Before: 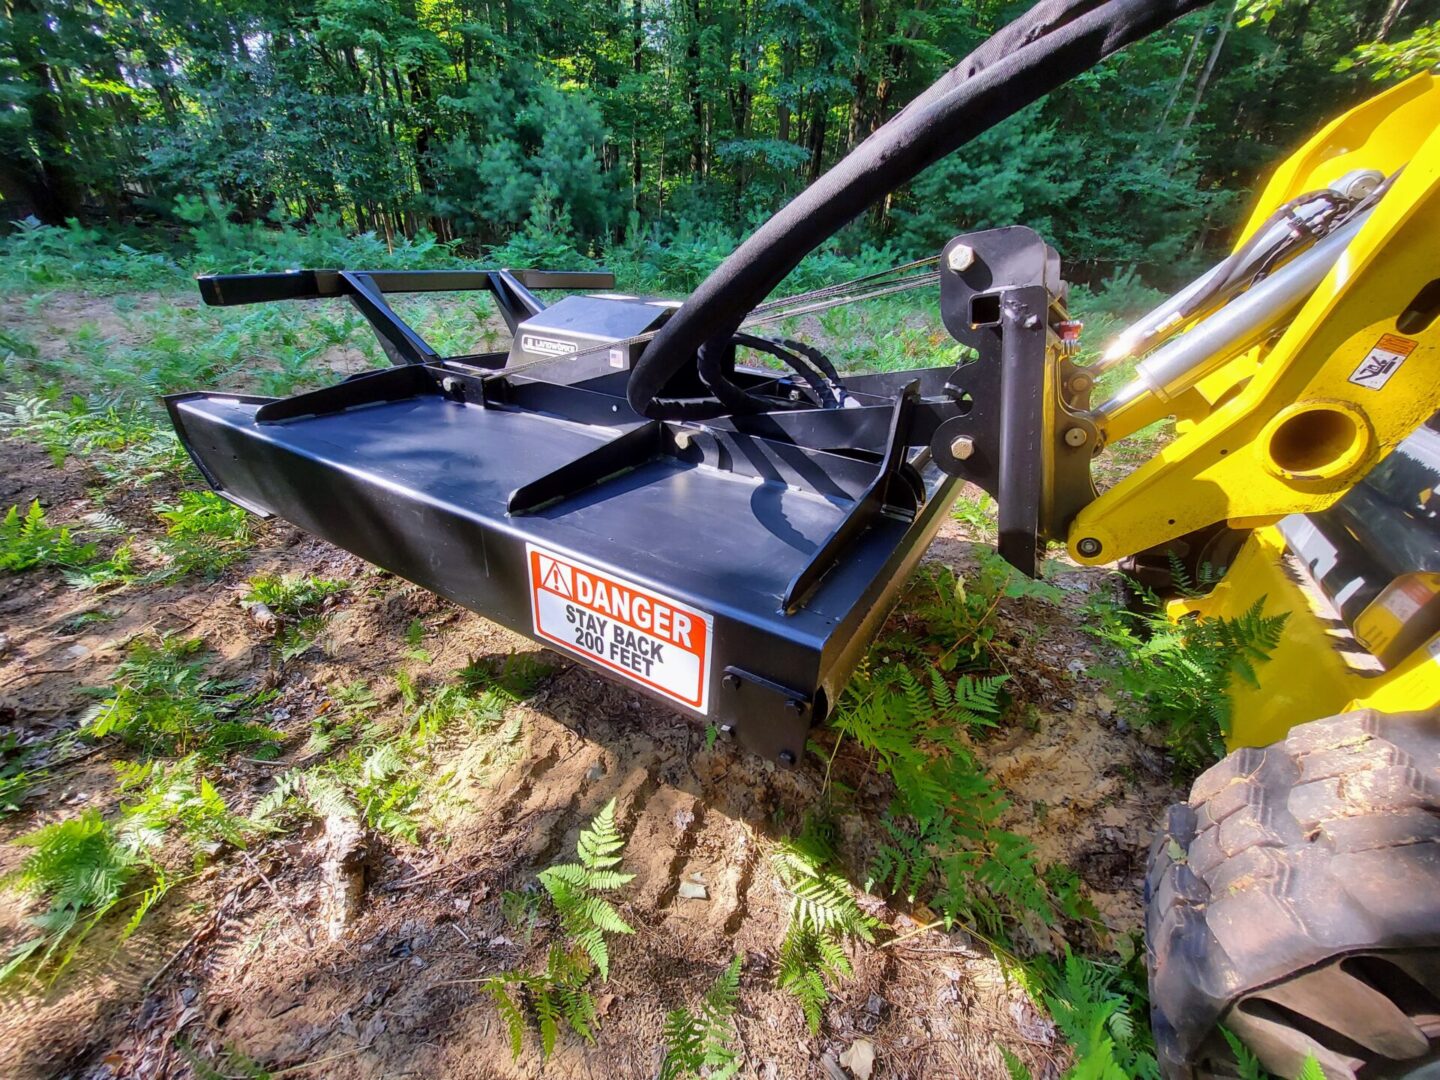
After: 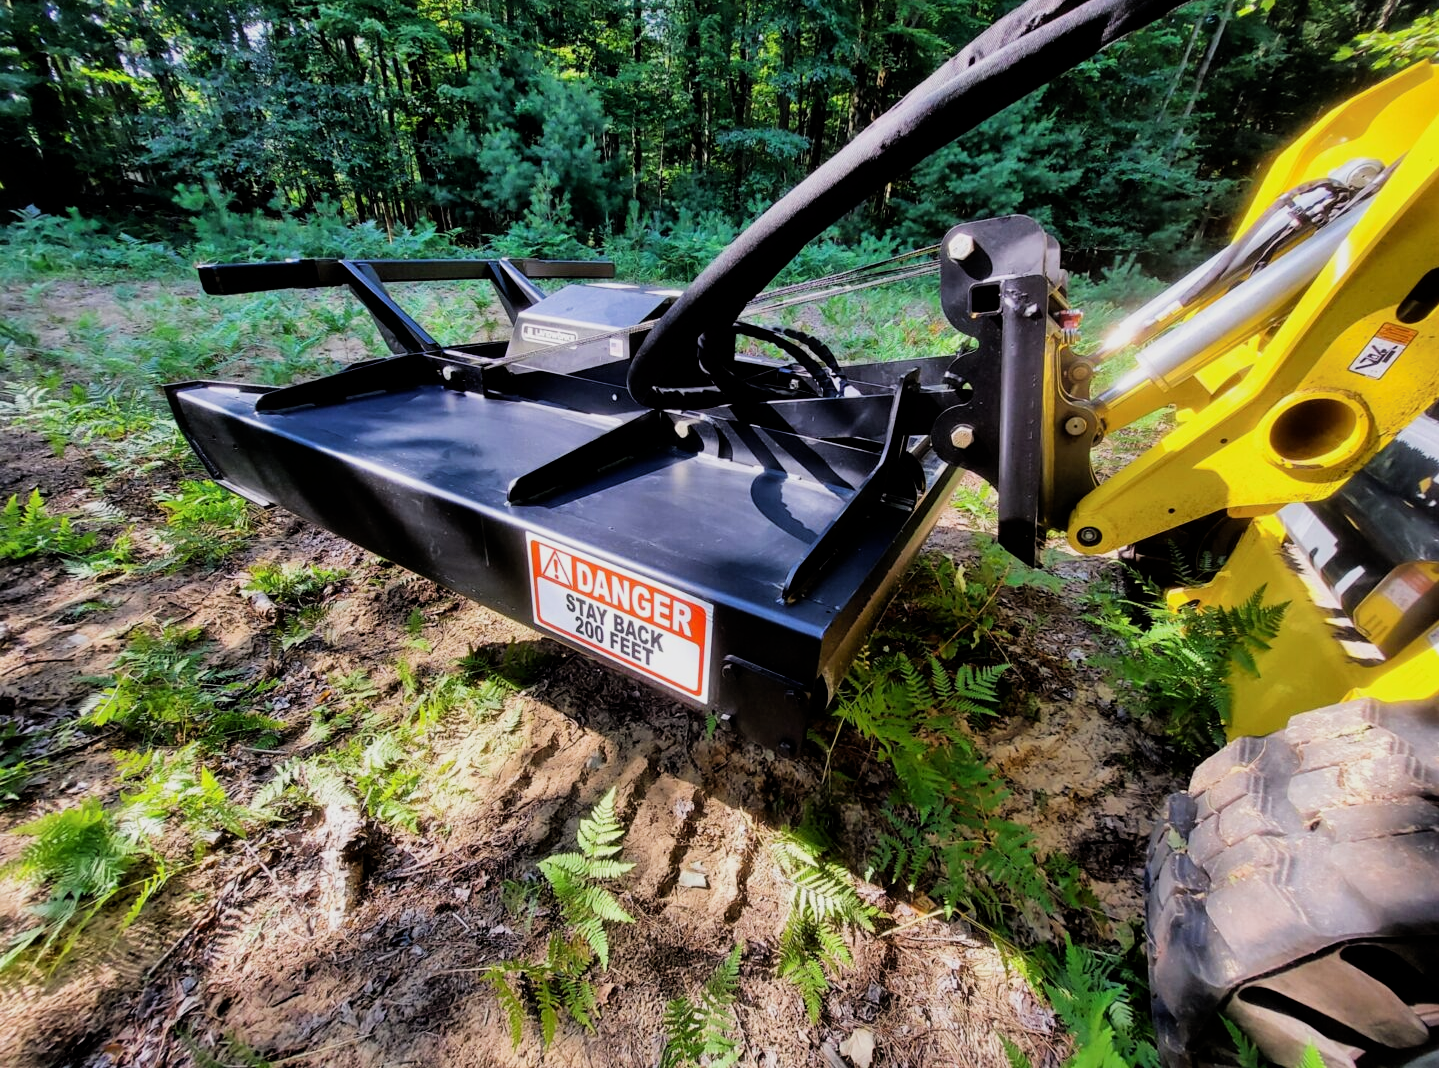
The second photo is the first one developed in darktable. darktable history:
filmic rgb: black relative exposure -5 EV, white relative exposure 3.5 EV, hardness 3.19, contrast 1.3, highlights saturation mix -50%
crop: top 1.049%, right 0.001%
